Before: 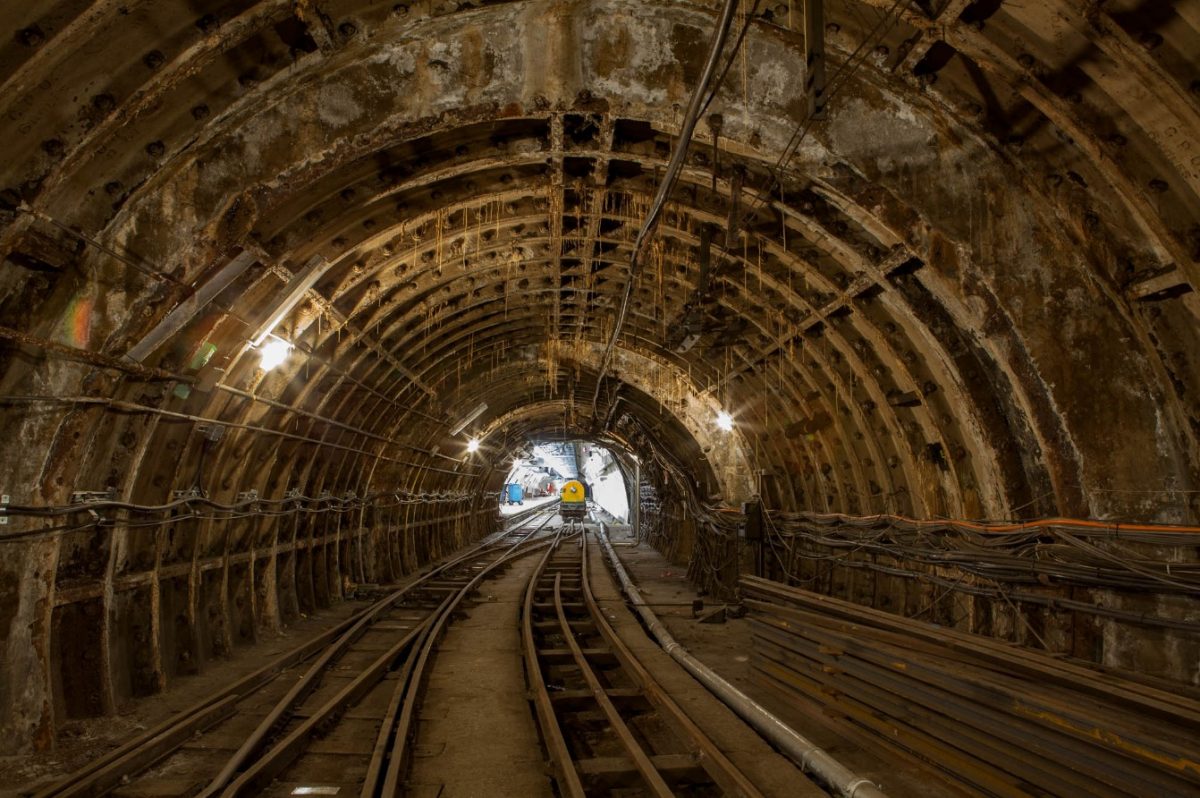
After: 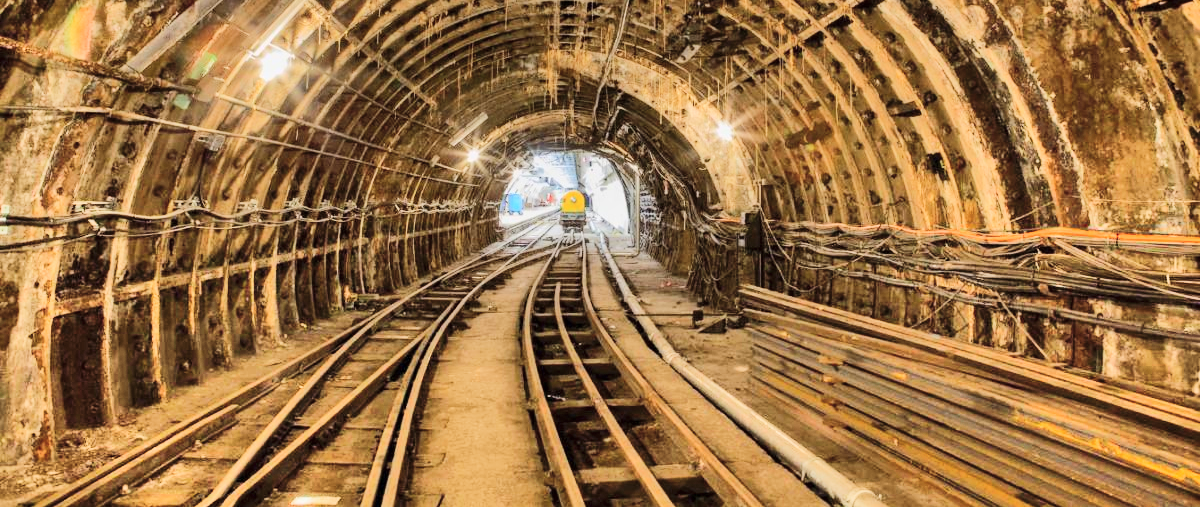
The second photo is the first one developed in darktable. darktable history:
shadows and highlights: radius 123.98, shadows 100, white point adjustment -3, highlights -100, highlights color adjustment 89.84%, soften with gaussian
crop and rotate: top 36.435%
